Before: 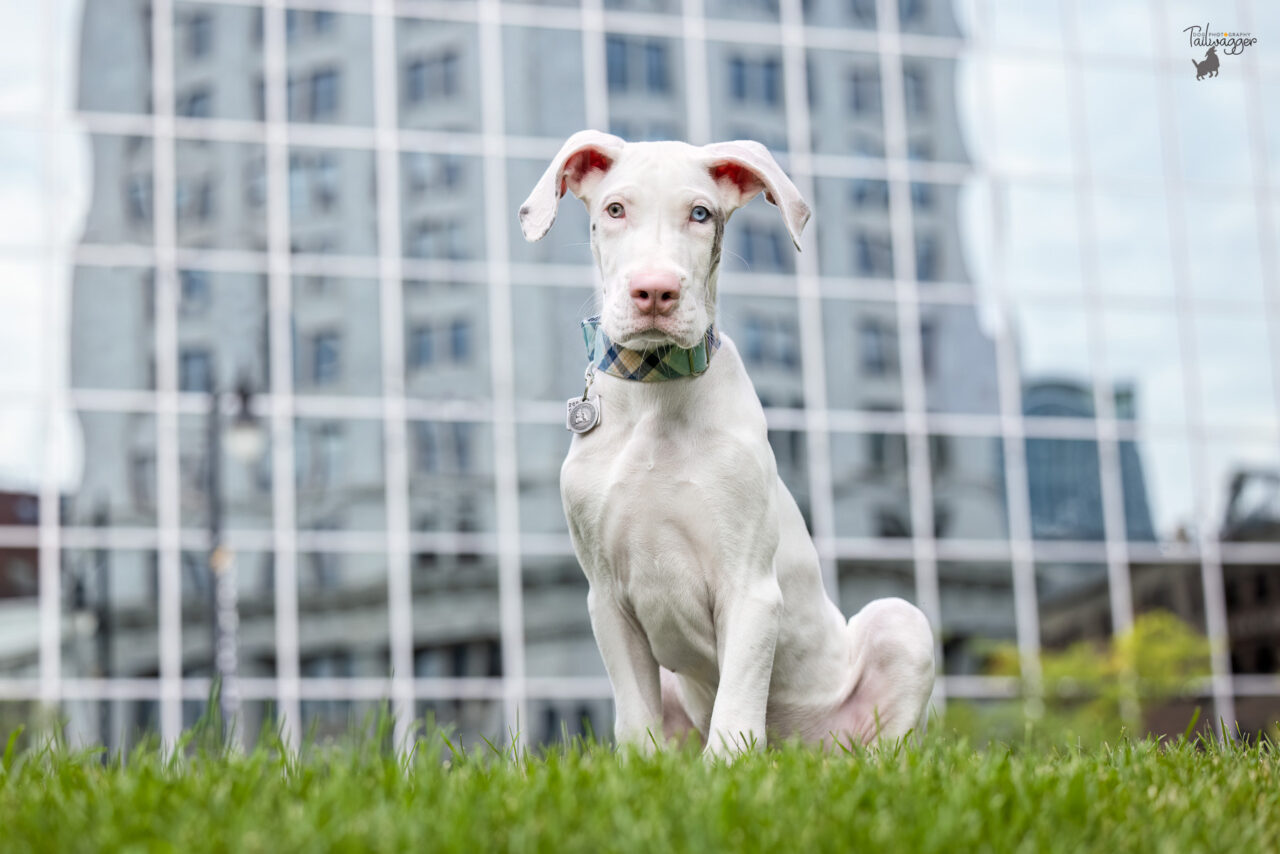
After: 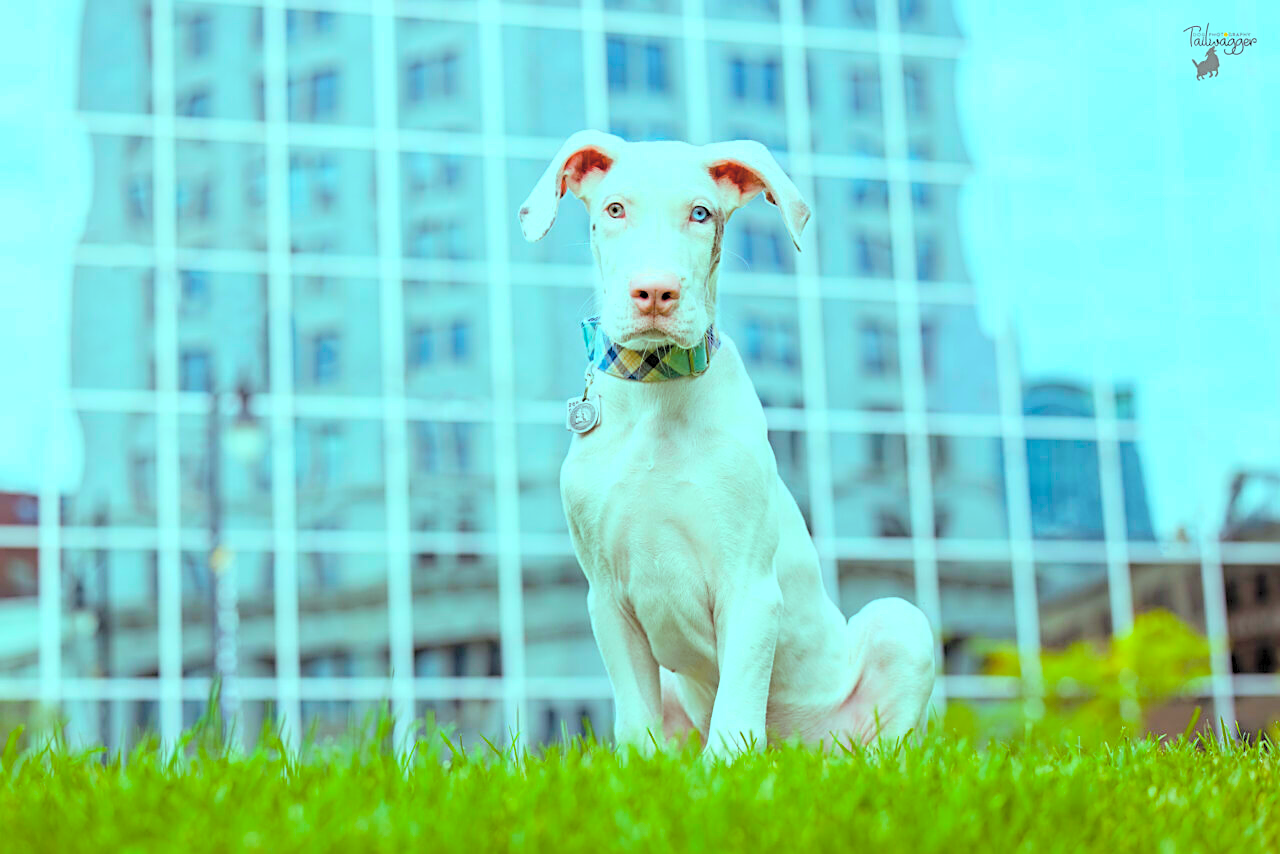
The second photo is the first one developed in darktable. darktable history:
contrast brightness saturation: brightness 0.277
sharpen: on, module defaults
color balance rgb: power › hue 62.03°, highlights gain › chroma 7.44%, highlights gain › hue 183.73°, linear chroma grading › global chroma 25.265%, perceptual saturation grading › global saturation 20%, perceptual saturation grading › highlights -25.275%, perceptual saturation grading › shadows 23.928%, global vibrance 41.885%
